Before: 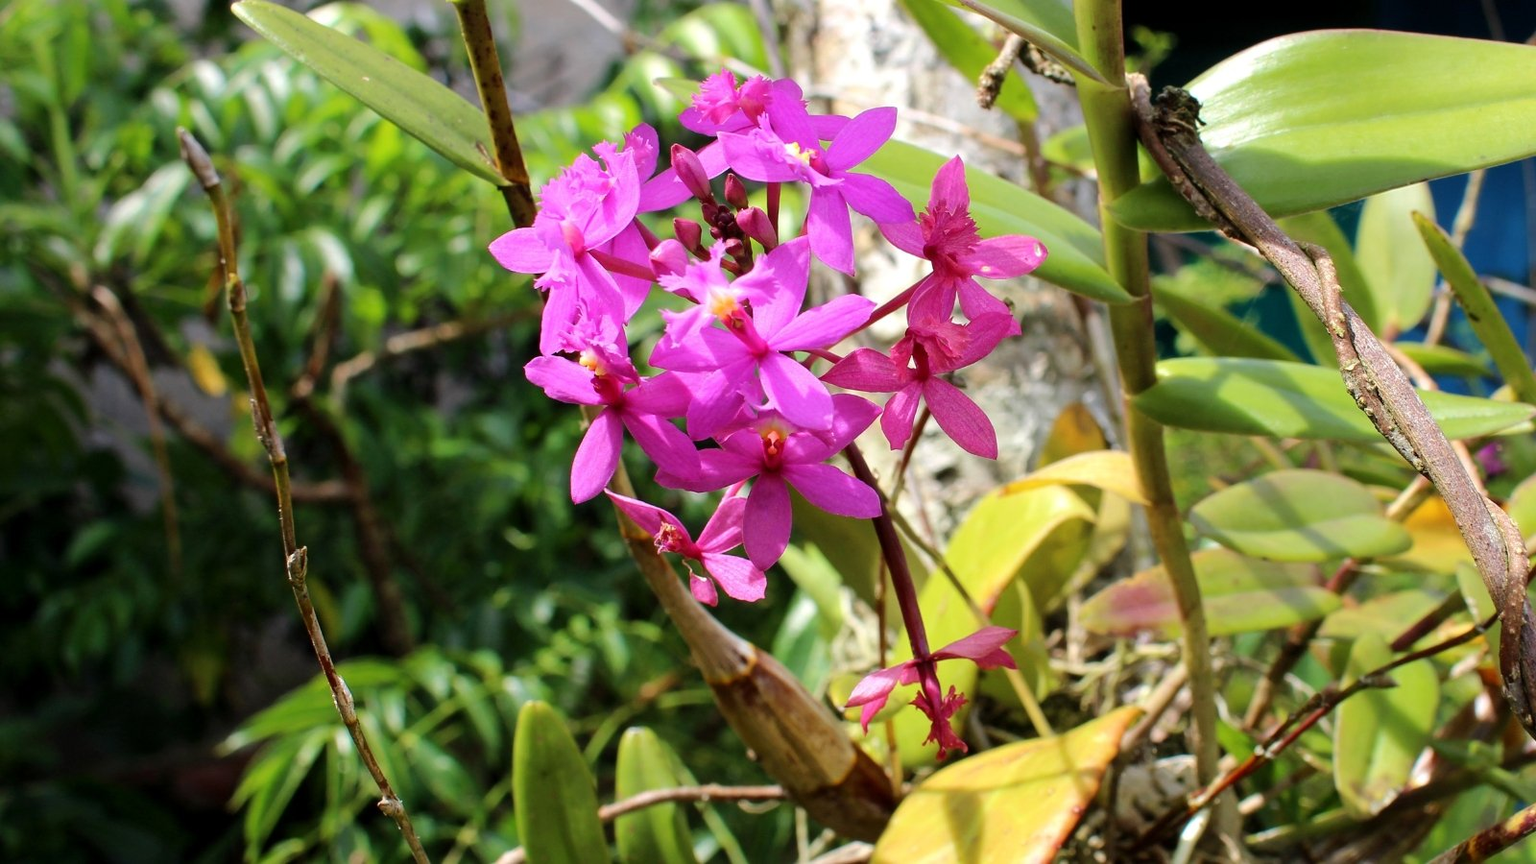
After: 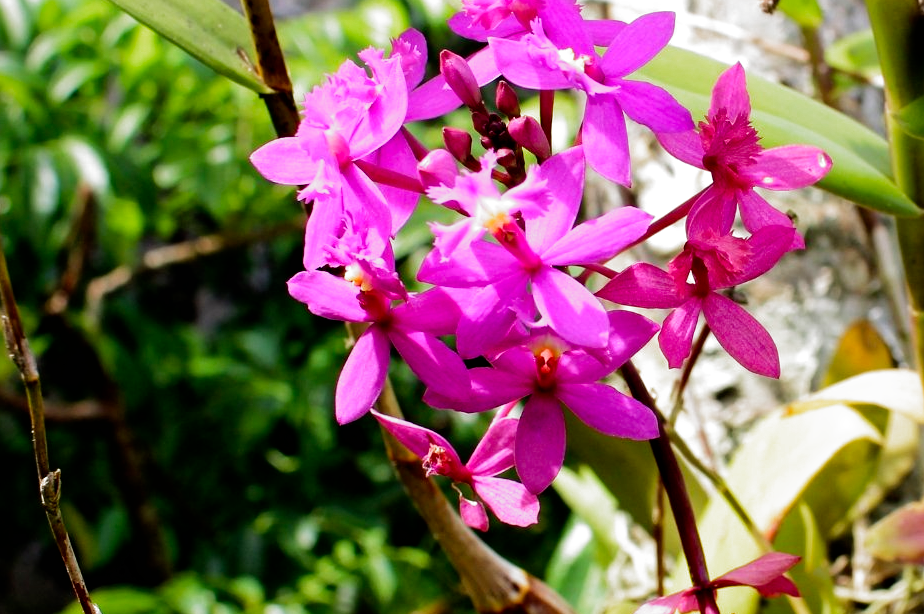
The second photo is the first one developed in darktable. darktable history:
crop: left 16.202%, top 11.208%, right 26.045%, bottom 20.557%
filmic rgb: black relative exposure -8.2 EV, white relative exposure 2.2 EV, threshold 3 EV, hardness 7.11, latitude 75%, contrast 1.325, highlights saturation mix -2%, shadows ↔ highlights balance 30%, preserve chrominance no, color science v5 (2021), contrast in shadows safe, contrast in highlights safe, enable highlight reconstruction true
white balance: emerald 1
